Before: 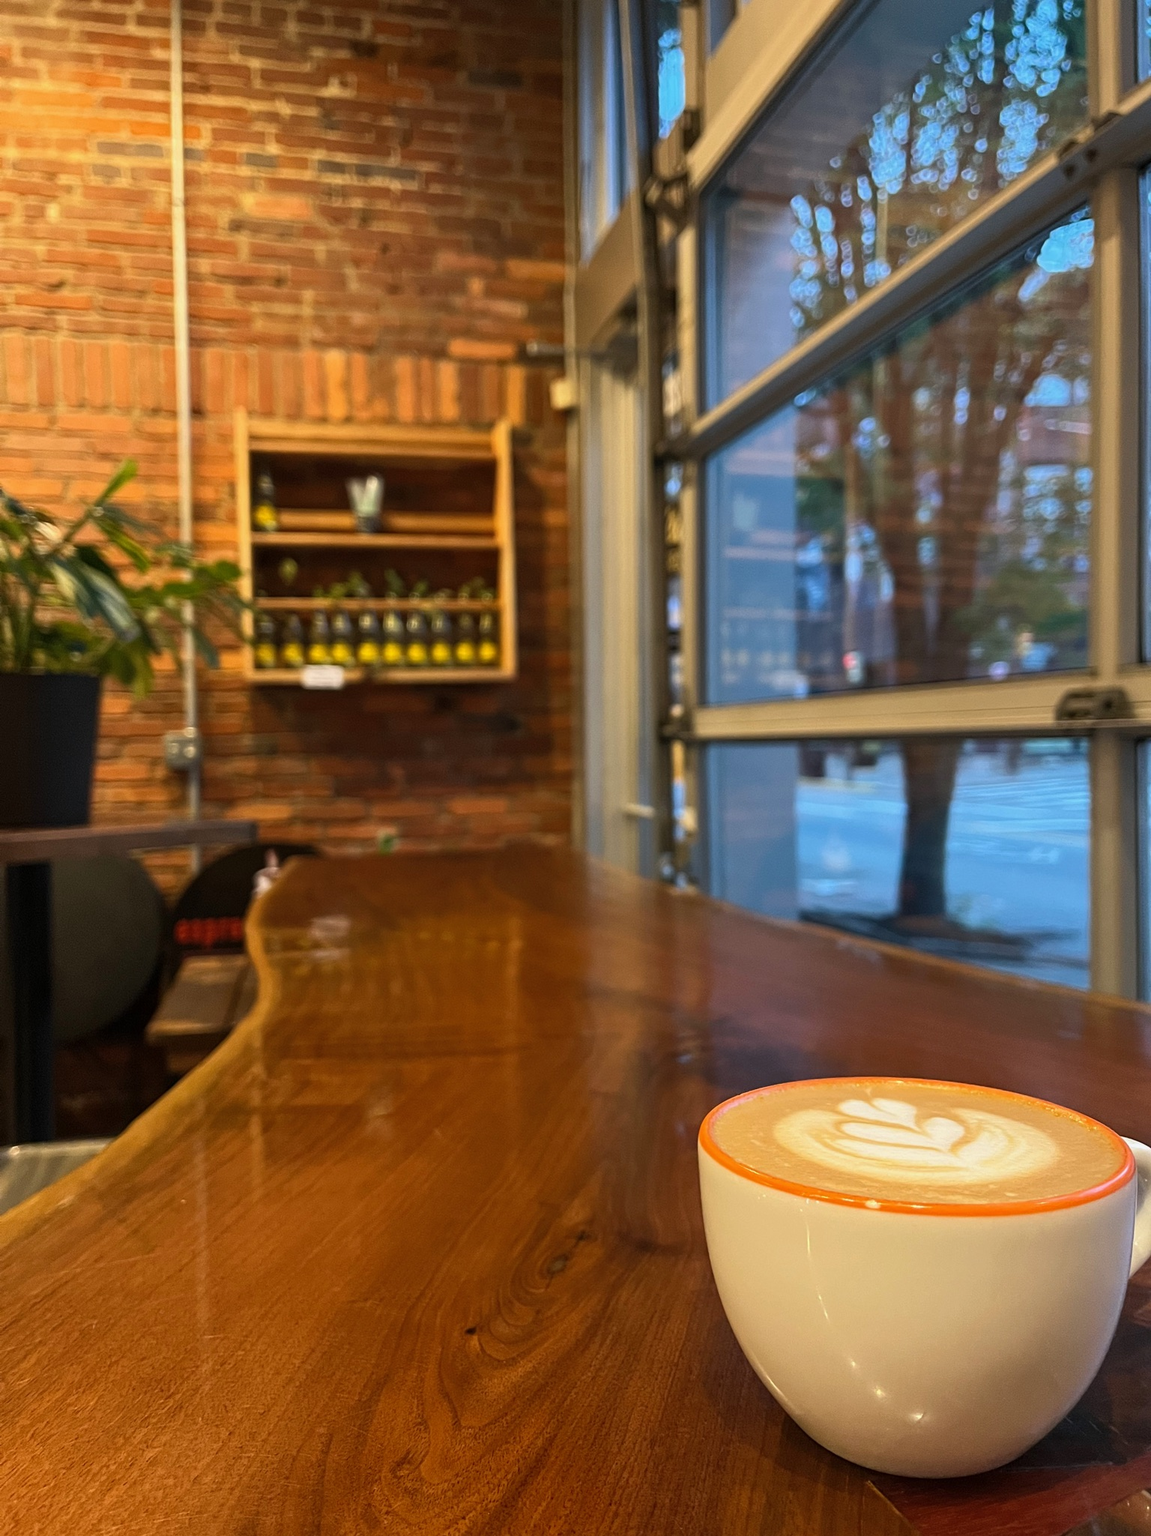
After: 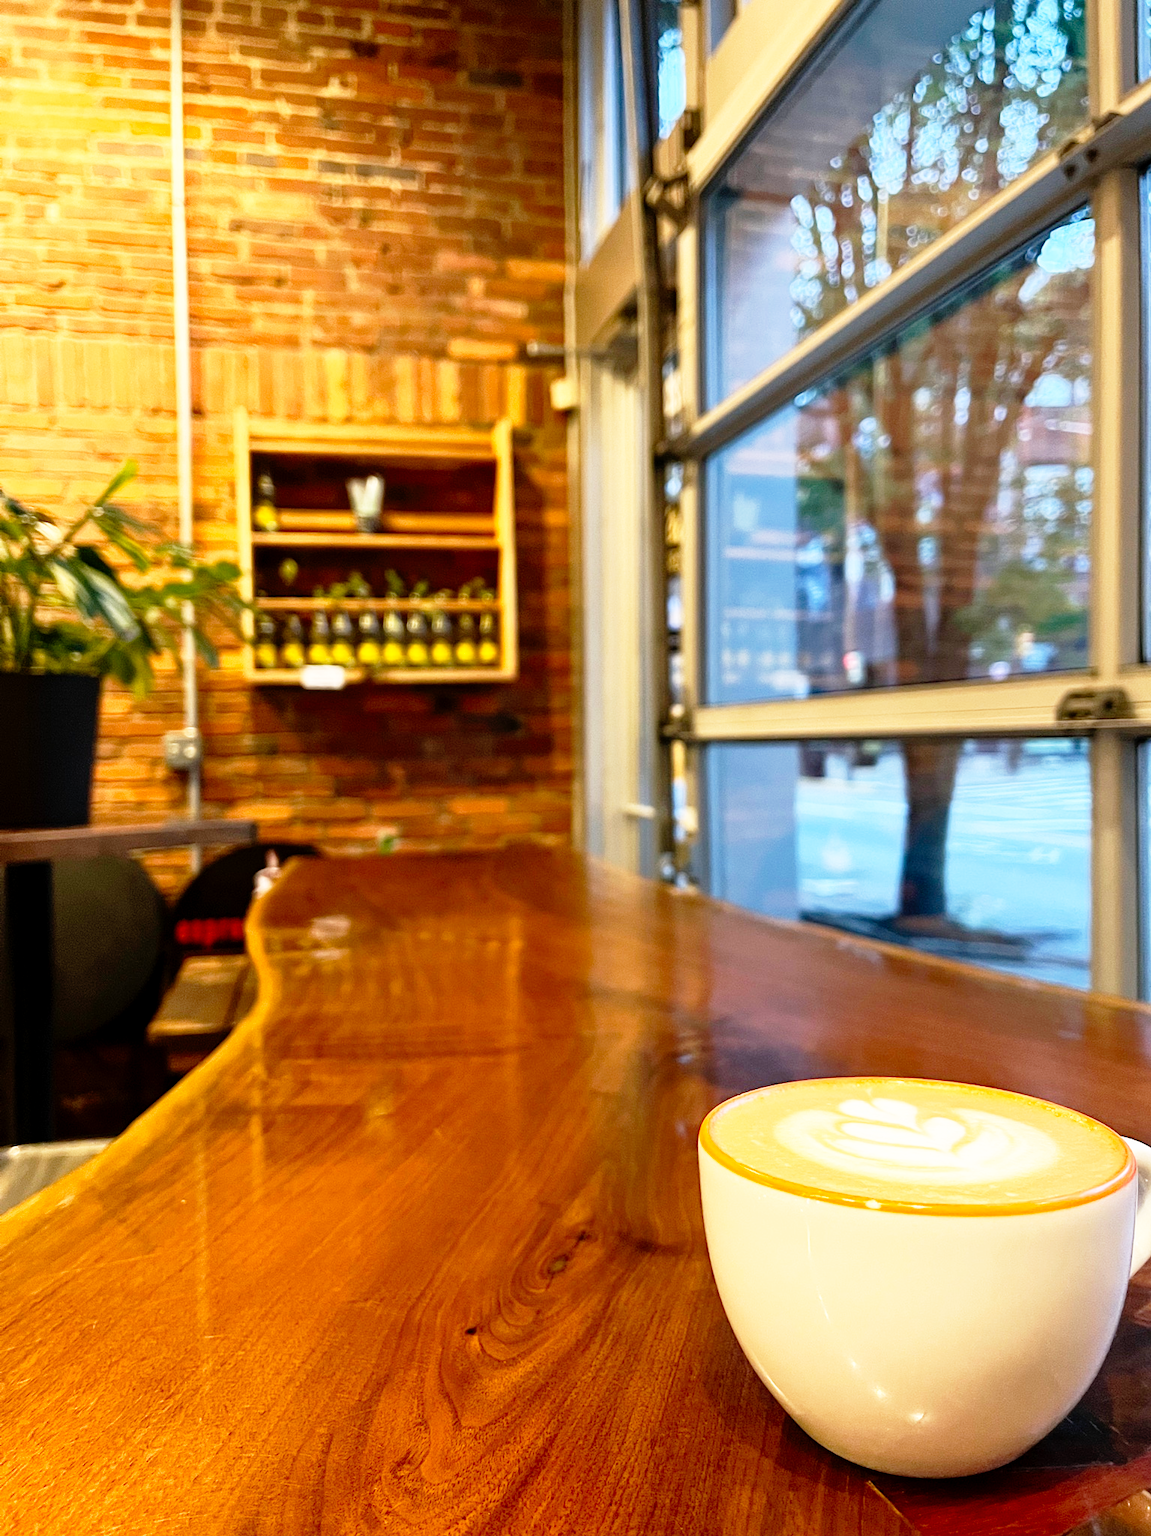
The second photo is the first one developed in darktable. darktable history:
base curve: curves: ch0 [(0, 0) (0.012, 0.01) (0.073, 0.168) (0.31, 0.711) (0.645, 0.957) (1, 1)], preserve colors none
tone equalizer: on, module defaults
